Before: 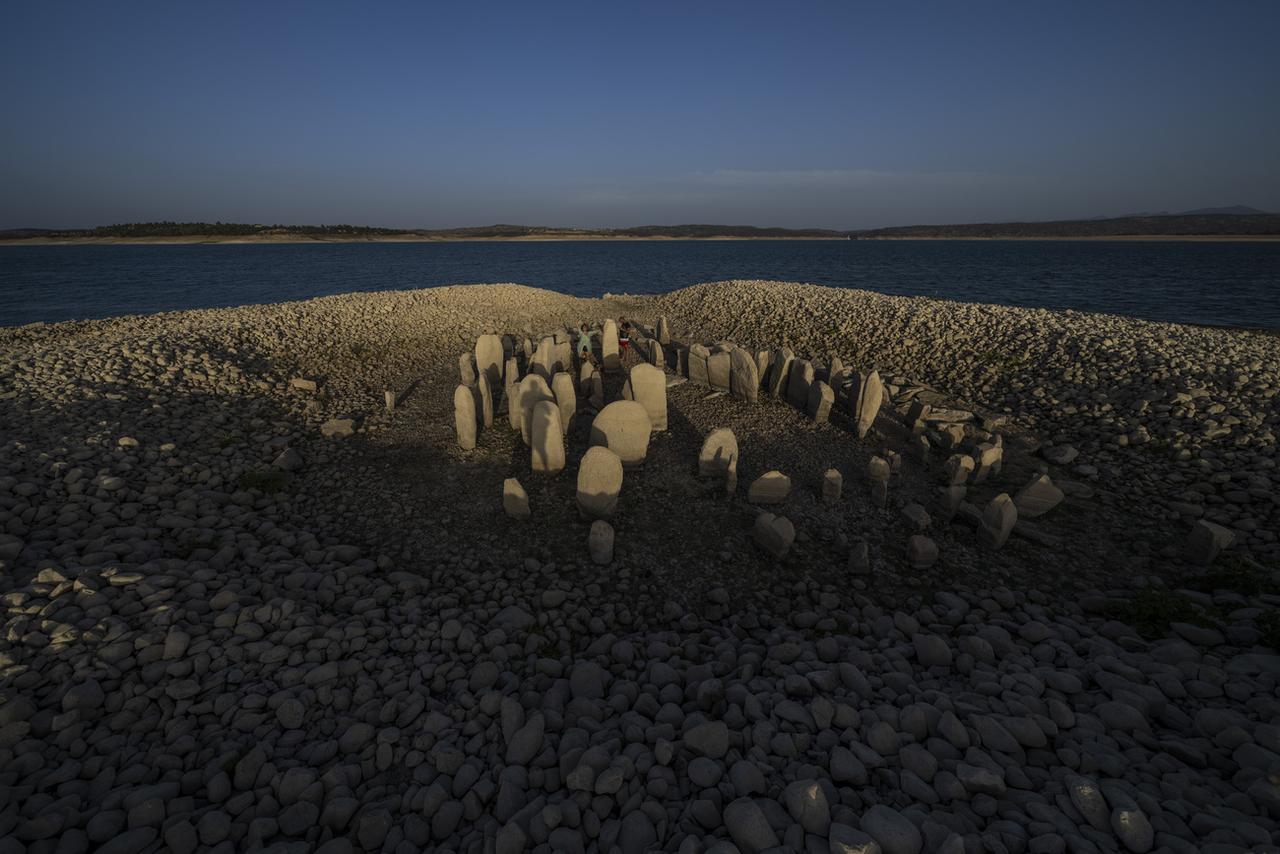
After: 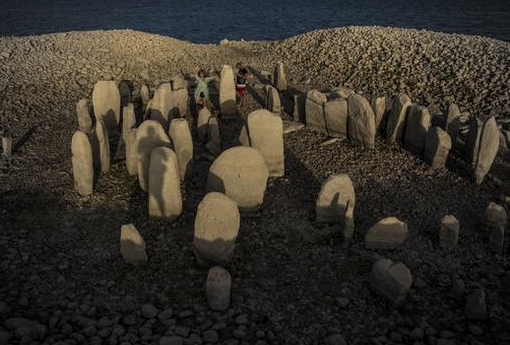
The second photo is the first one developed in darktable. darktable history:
crop: left 29.93%, top 29.768%, right 30.154%, bottom 29.762%
local contrast: on, module defaults
vignetting: fall-off start 67.17%, width/height ratio 1.006
